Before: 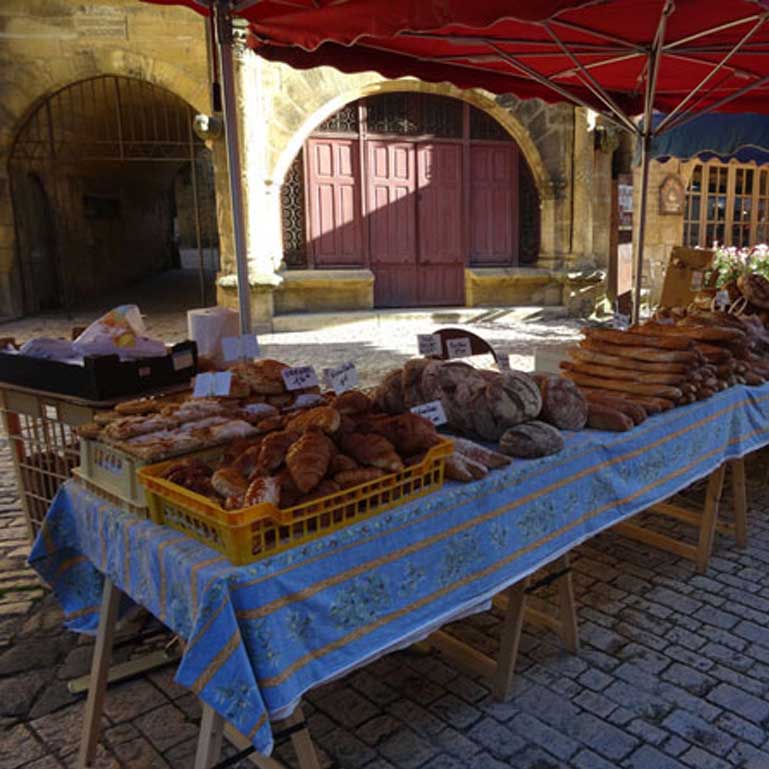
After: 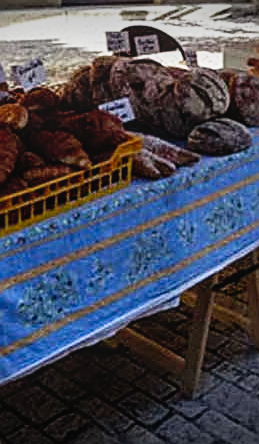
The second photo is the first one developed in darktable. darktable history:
local contrast: on, module defaults
contrast brightness saturation: saturation -0.065
shadows and highlights: shadows -9.86, white point adjustment 1.63, highlights 11.27
color balance rgb: global offset › hue 170.85°, perceptual saturation grading › global saturation 0.949%, global vibrance 16.786%, saturation formula JzAzBz (2021)
sharpen: amount 0.74
crop: left 40.695%, top 39.443%, right 25.556%, bottom 2.707%
tone curve: curves: ch0 [(0, 0.049) (0.113, 0.084) (0.285, 0.301) (0.673, 0.796) (0.845, 0.932) (0.994, 0.971)]; ch1 [(0, 0) (0.456, 0.424) (0.498, 0.5) (0.57, 0.557) (0.631, 0.635) (1, 1)]; ch2 [(0, 0) (0.395, 0.398) (0.44, 0.456) (0.502, 0.507) (0.55, 0.559) (0.67, 0.702) (1, 1)], preserve colors none
vignetting: fall-off start 100.67%, width/height ratio 1.311, unbound false
